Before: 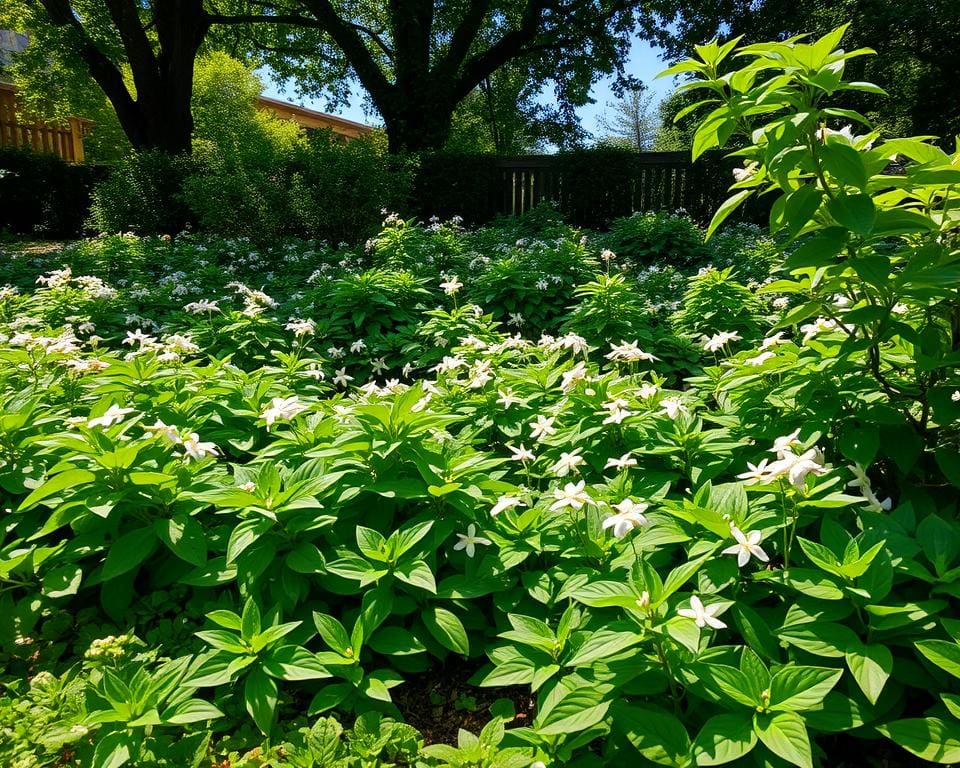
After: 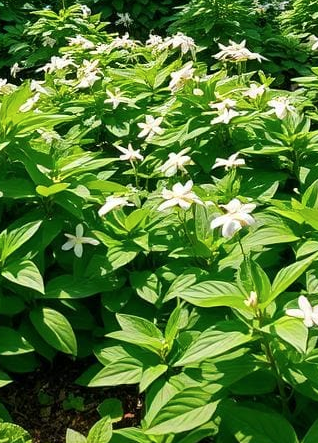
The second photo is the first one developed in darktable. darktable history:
contrast brightness saturation: saturation -0.04
crop: left 40.878%, top 39.176%, right 25.993%, bottom 3.081%
